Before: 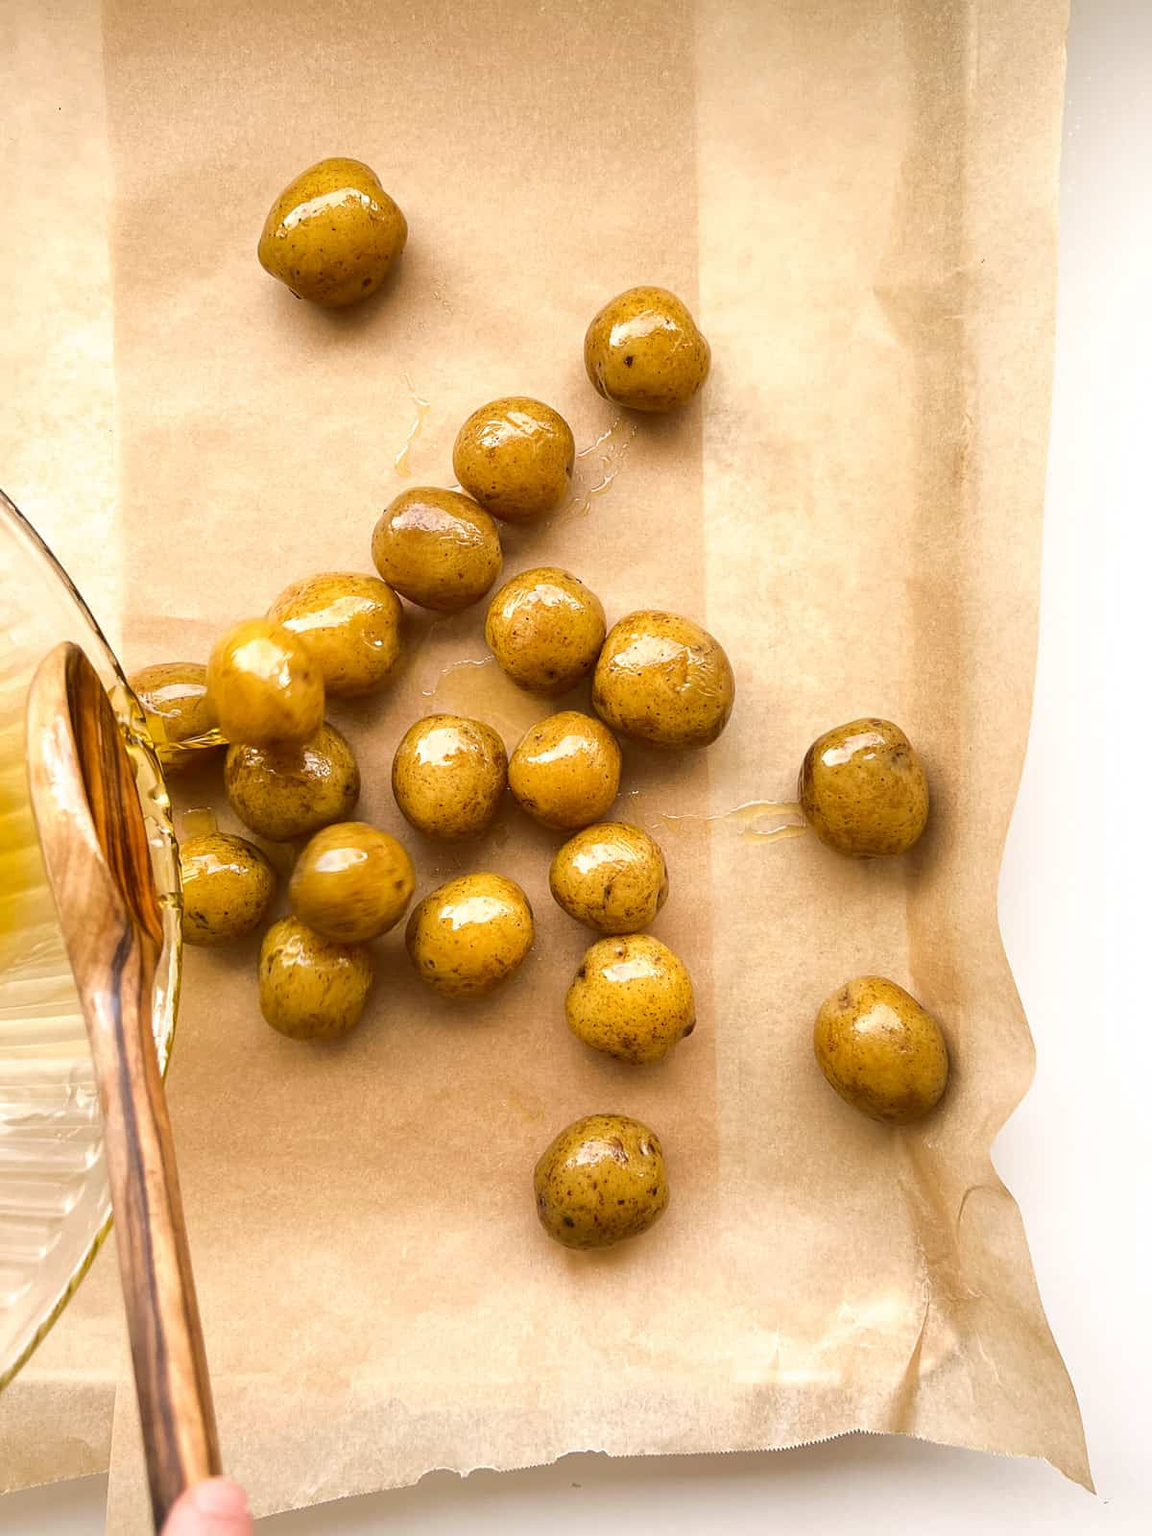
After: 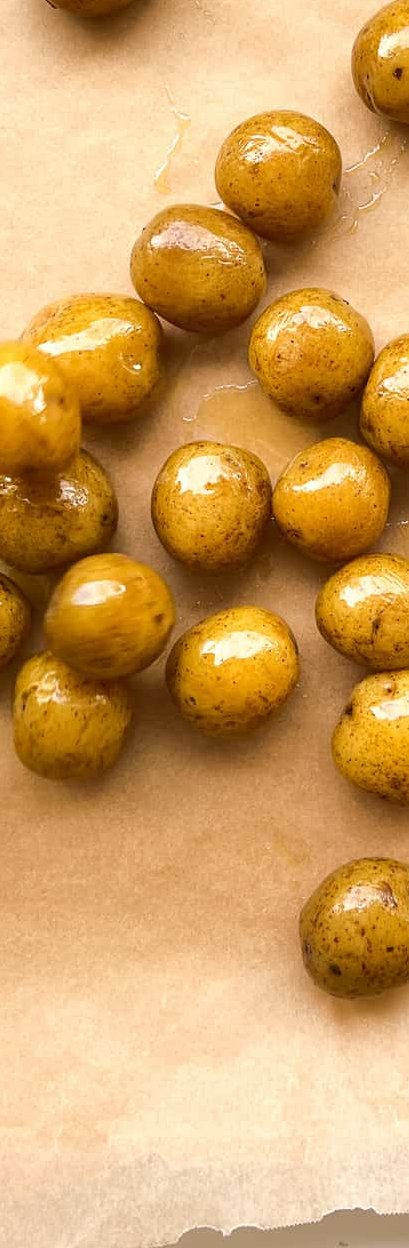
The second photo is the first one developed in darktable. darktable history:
crop and rotate: left 21.489%, top 18.988%, right 44.411%, bottom 2.986%
